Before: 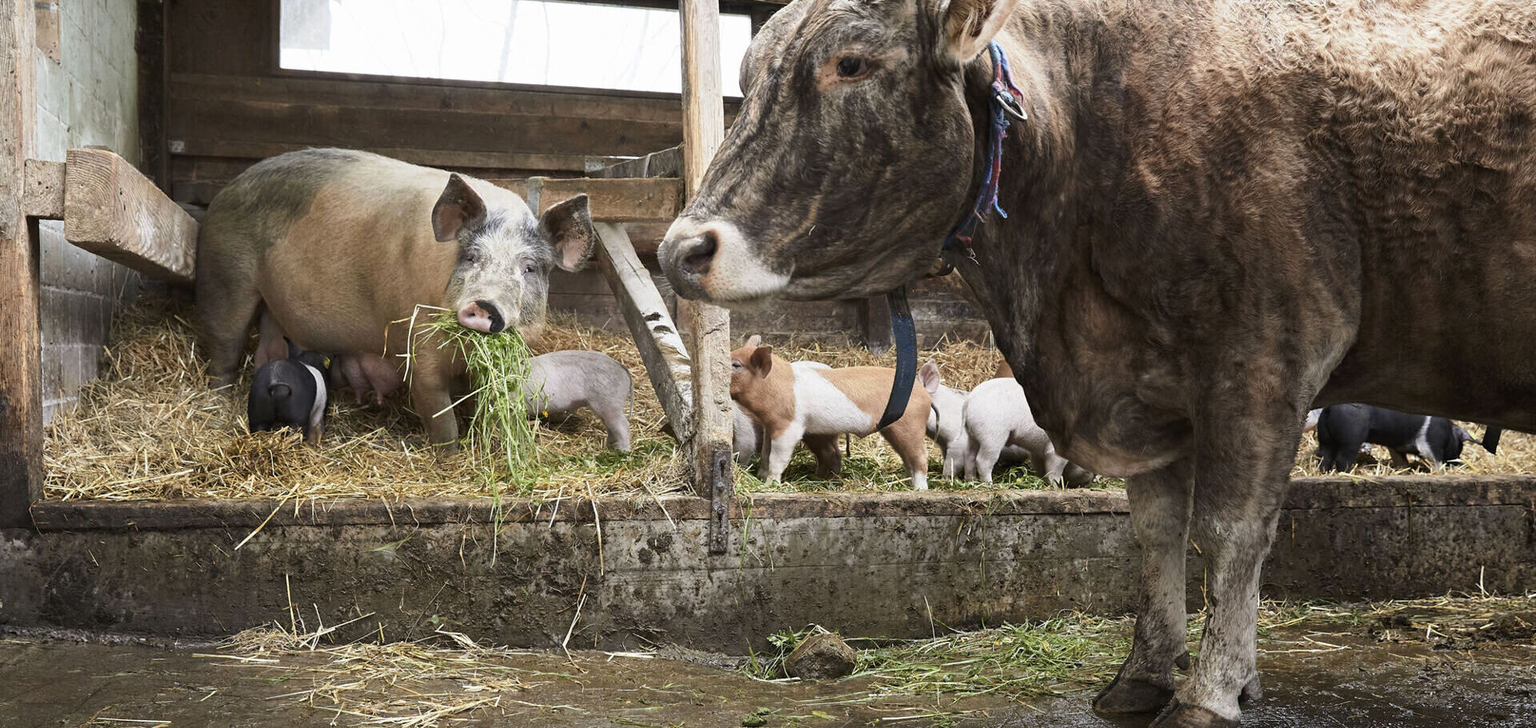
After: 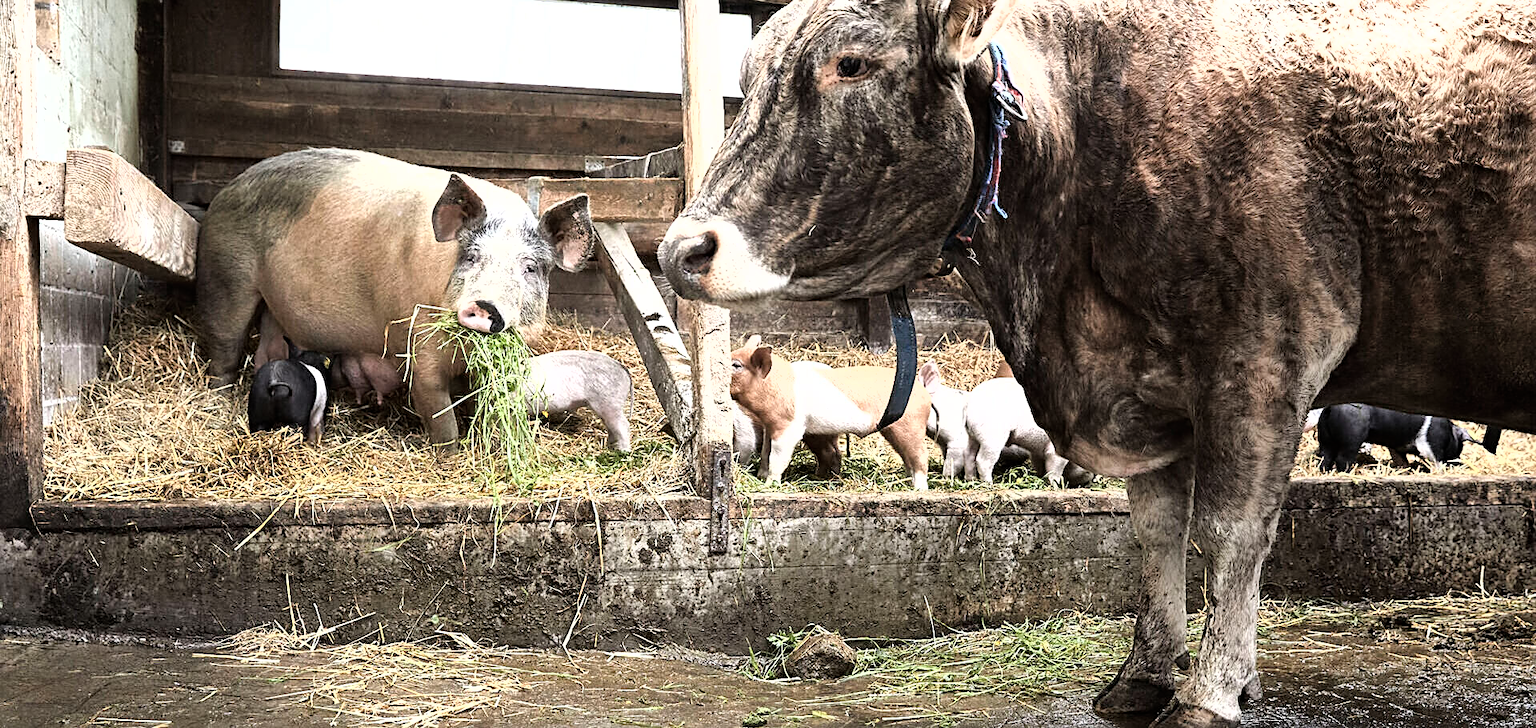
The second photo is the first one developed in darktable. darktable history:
color correction: highlights b* 0.029, saturation 0.794
sharpen: on, module defaults
shadows and highlights: soften with gaussian
tone equalizer: -8 EV -1.09 EV, -7 EV -1.02 EV, -6 EV -0.884 EV, -5 EV -0.603 EV, -3 EV 0.552 EV, -2 EV 0.855 EV, -1 EV 1.01 EV, +0 EV 1.06 EV
